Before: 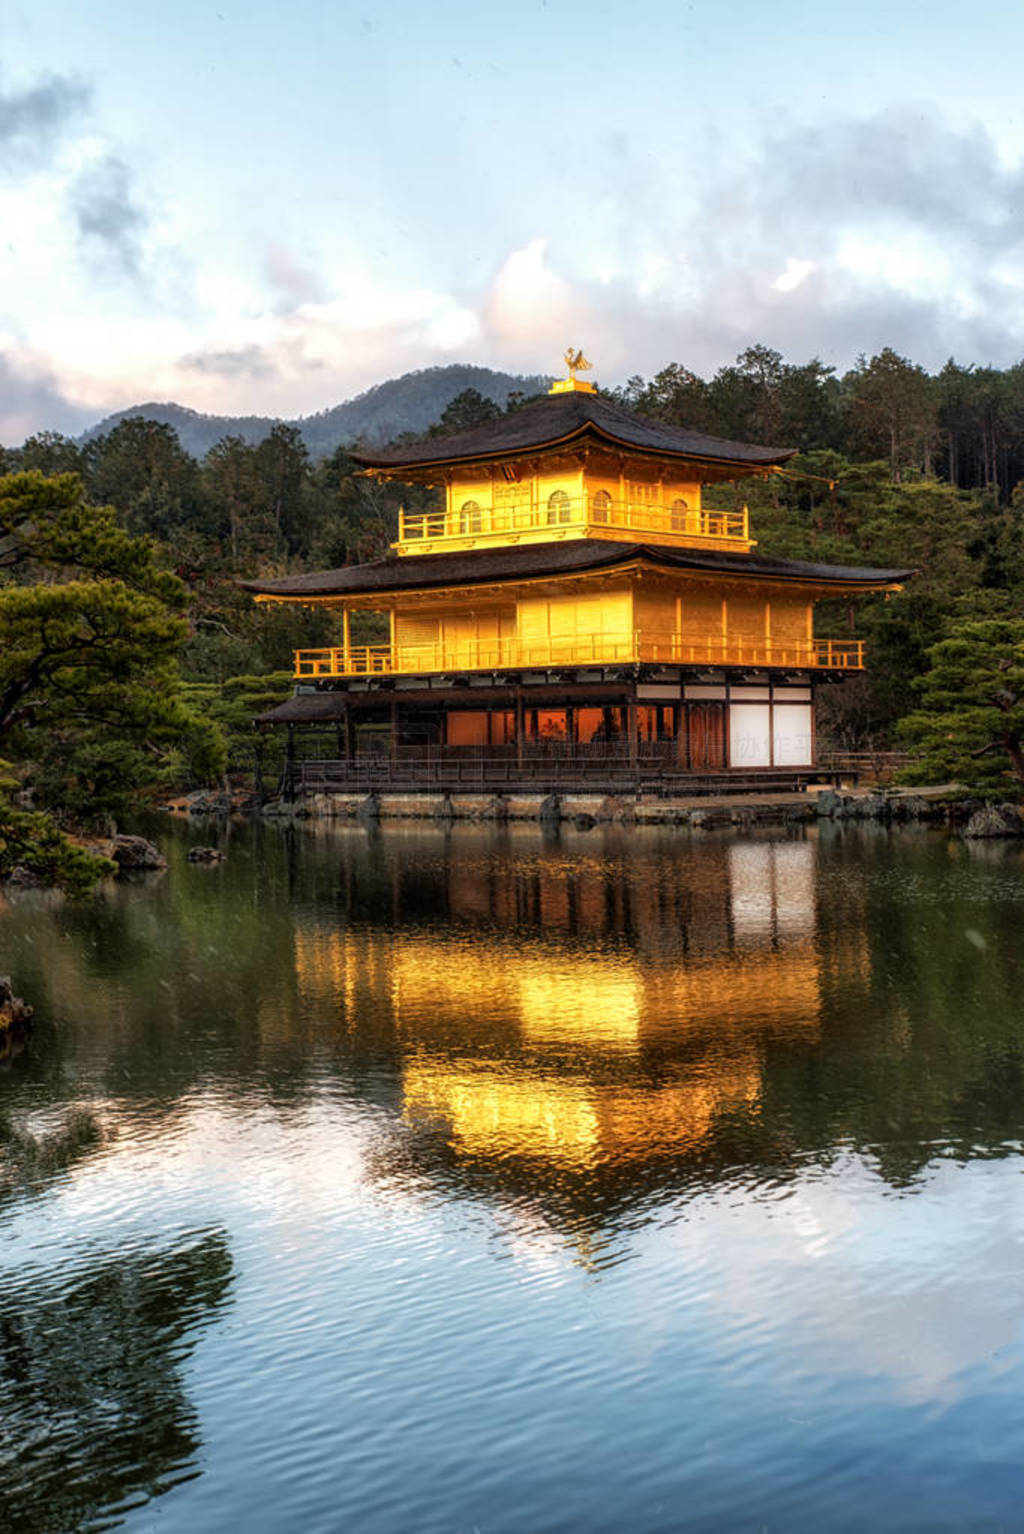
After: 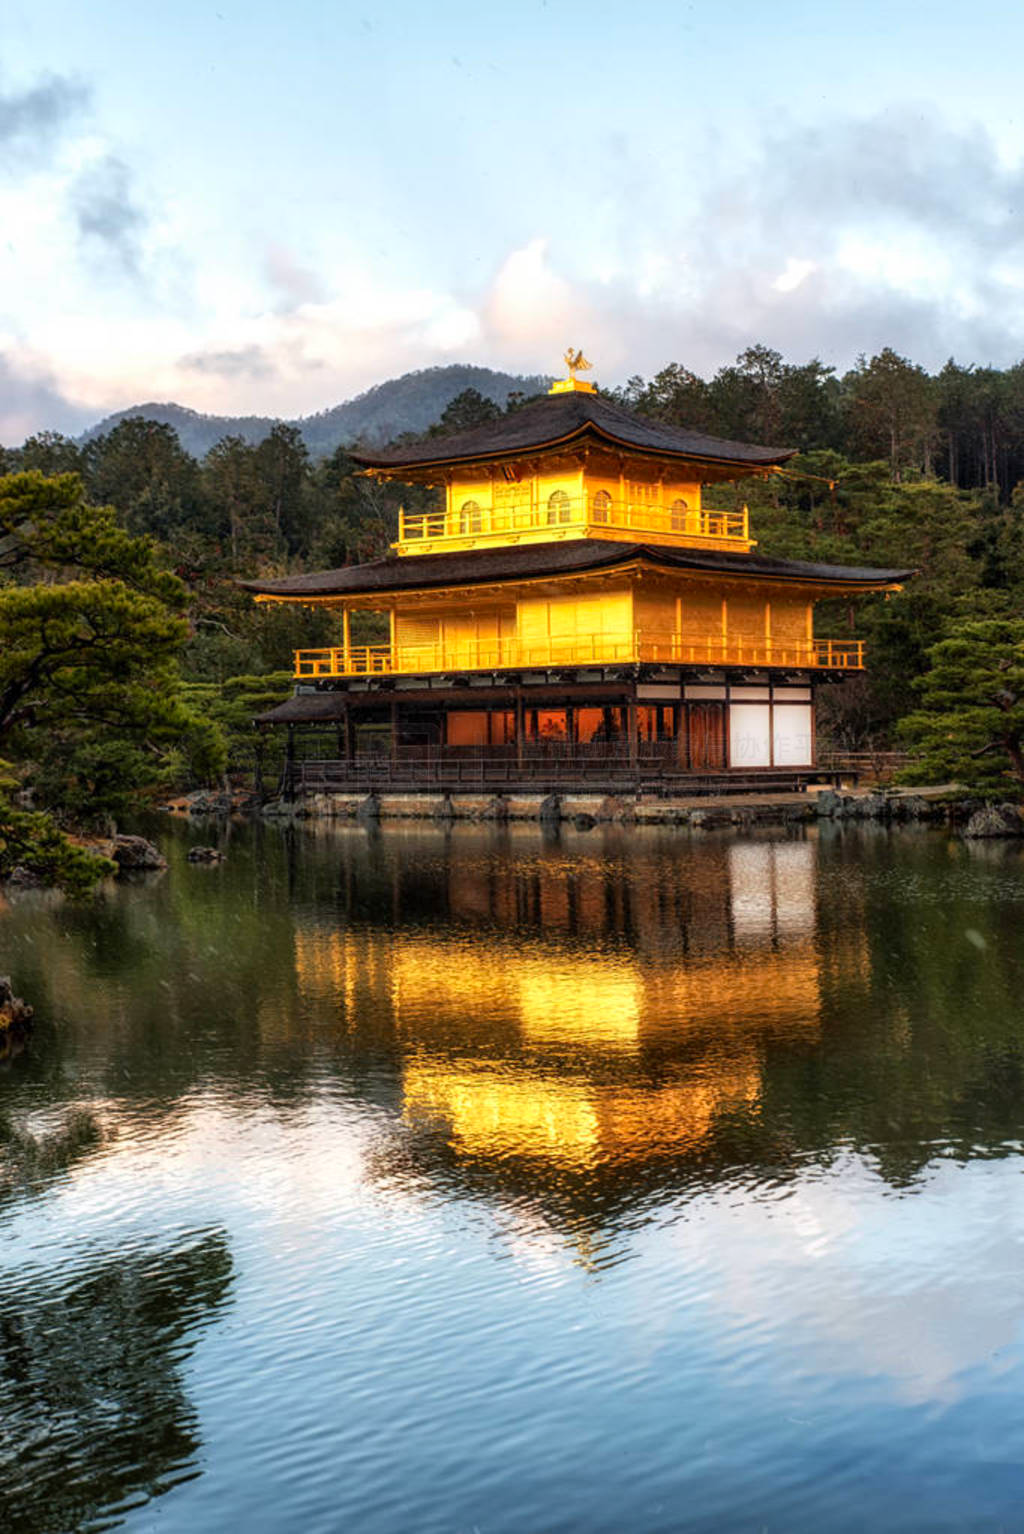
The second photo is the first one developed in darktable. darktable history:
contrast brightness saturation: contrast 0.096, brightness 0.033, saturation 0.094
